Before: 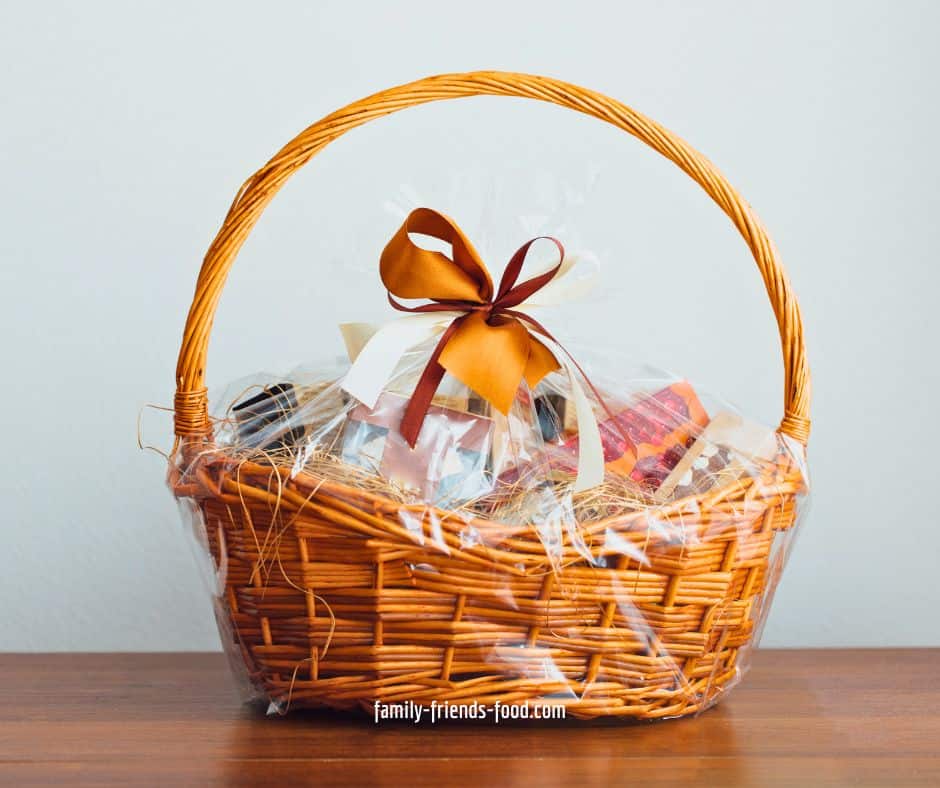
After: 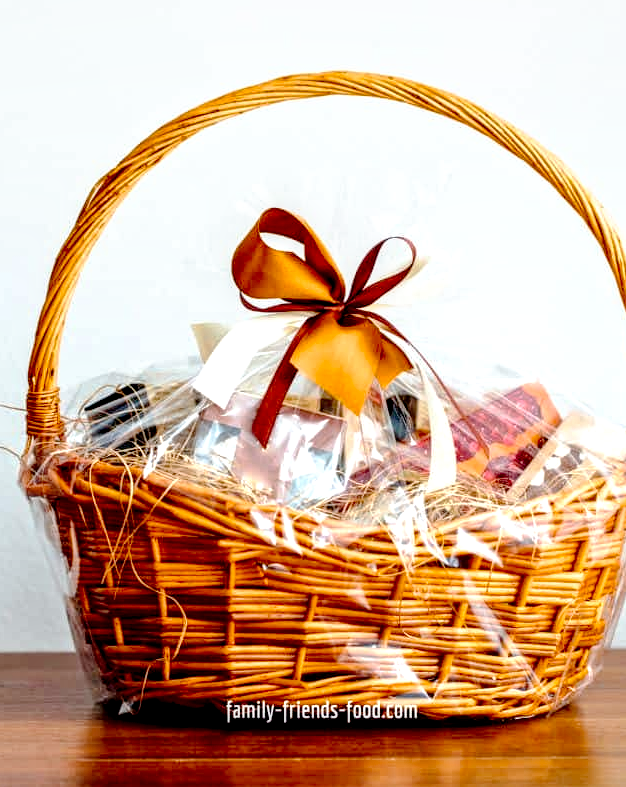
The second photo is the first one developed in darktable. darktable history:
crop and rotate: left 15.754%, right 17.579%
local contrast: highlights 60%, shadows 60%, detail 160%
tone curve: curves: ch0 [(0, 0) (0.003, 0) (0.011, 0.001) (0.025, 0.001) (0.044, 0.002) (0.069, 0.007) (0.1, 0.015) (0.136, 0.027) (0.177, 0.066) (0.224, 0.122) (0.277, 0.219) (0.335, 0.327) (0.399, 0.432) (0.468, 0.527) (0.543, 0.615) (0.623, 0.695) (0.709, 0.777) (0.801, 0.874) (0.898, 0.973) (1, 1)], preserve colors none
